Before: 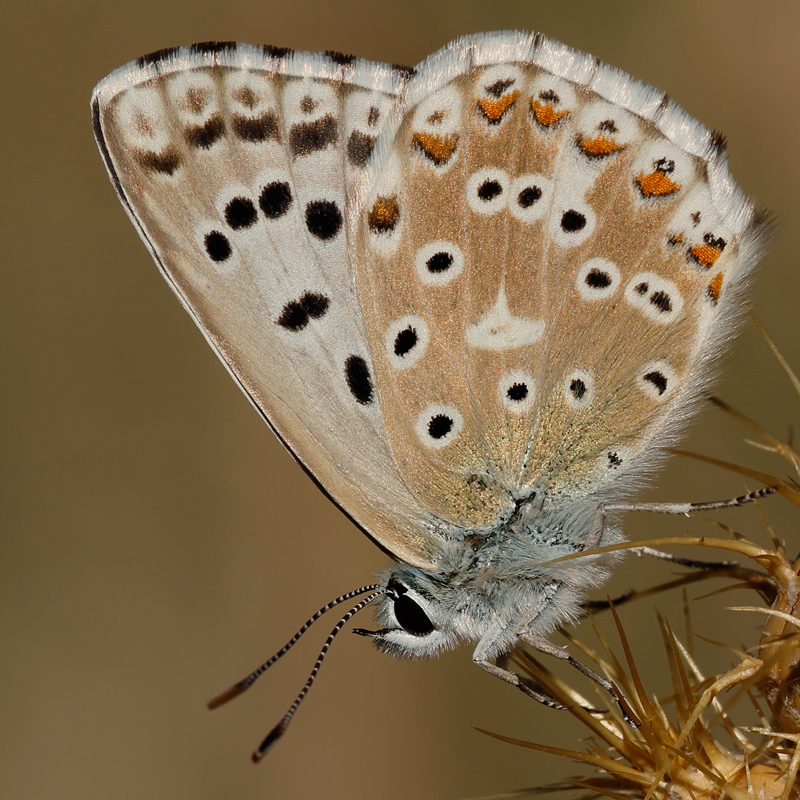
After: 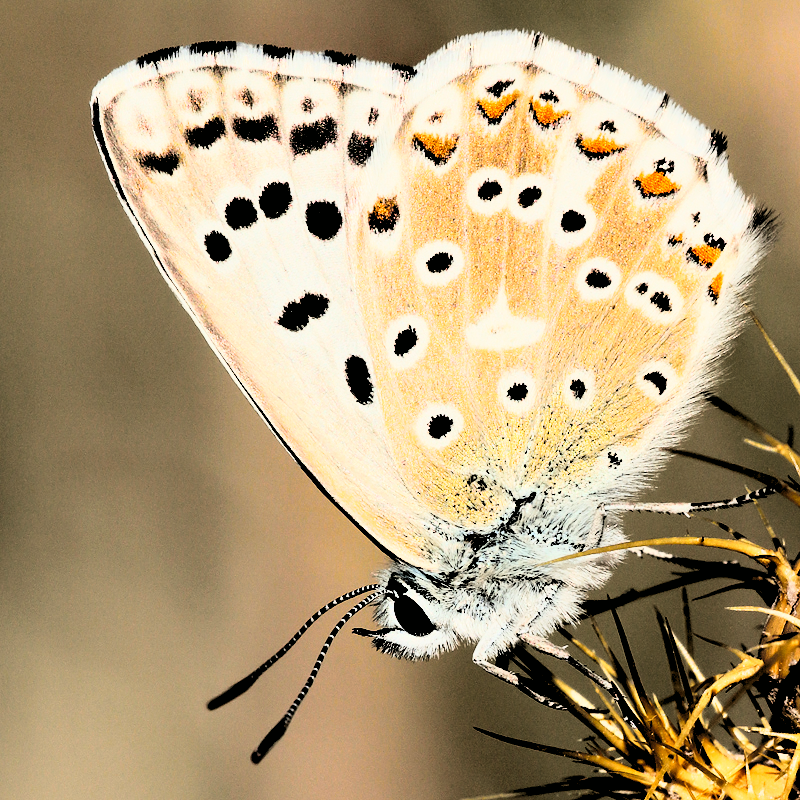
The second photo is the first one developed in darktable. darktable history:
rgb levels: levels [[0.029, 0.461, 0.922], [0, 0.5, 1], [0, 0.5, 1]]
tone equalizer: -8 EV -0.75 EV, -7 EV -0.7 EV, -6 EV -0.6 EV, -5 EV -0.4 EV, -3 EV 0.4 EV, -2 EV 0.6 EV, -1 EV 0.7 EV, +0 EV 0.75 EV, edges refinement/feathering 500, mask exposure compensation -1.57 EV, preserve details no
tone curve: curves: ch0 [(0, 0) (0.23, 0.205) (0.486, 0.52) (0.822, 0.825) (0.994, 0.955)]; ch1 [(0, 0) (0.226, 0.261) (0.379, 0.442) (0.469, 0.472) (0.495, 0.495) (0.514, 0.504) (0.561, 0.568) (0.59, 0.612) (1, 1)]; ch2 [(0, 0) (0.269, 0.299) (0.459, 0.441) (0.498, 0.499) (0.523, 0.52) (0.586, 0.569) (0.635, 0.617) (0.659, 0.681) (0.718, 0.764) (1, 1)], color space Lab, independent channels, preserve colors none
rgb curve: curves: ch0 [(0, 0) (0.21, 0.15) (0.24, 0.21) (0.5, 0.75) (0.75, 0.96) (0.89, 0.99) (1, 1)]; ch1 [(0, 0.02) (0.21, 0.13) (0.25, 0.2) (0.5, 0.67) (0.75, 0.9) (0.89, 0.97) (1, 1)]; ch2 [(0, 0.02) (0.21, 0.13) (0.25, 0.2) (0.5, 0.67) (0.75, 0.9) (0.89, 0.97) (1, 1)], compensate middle gray true
